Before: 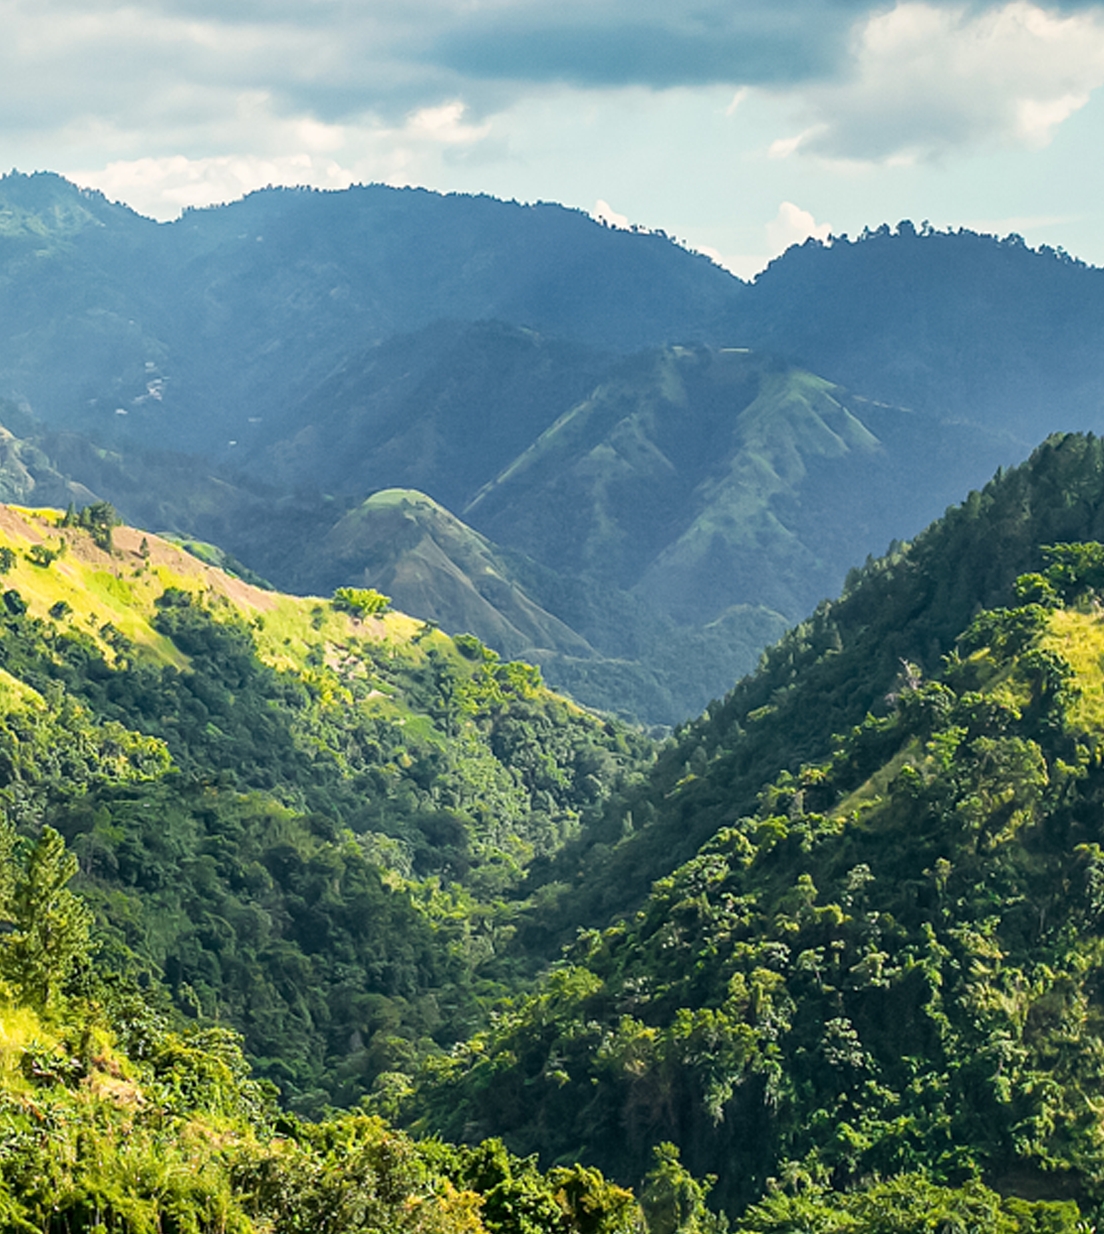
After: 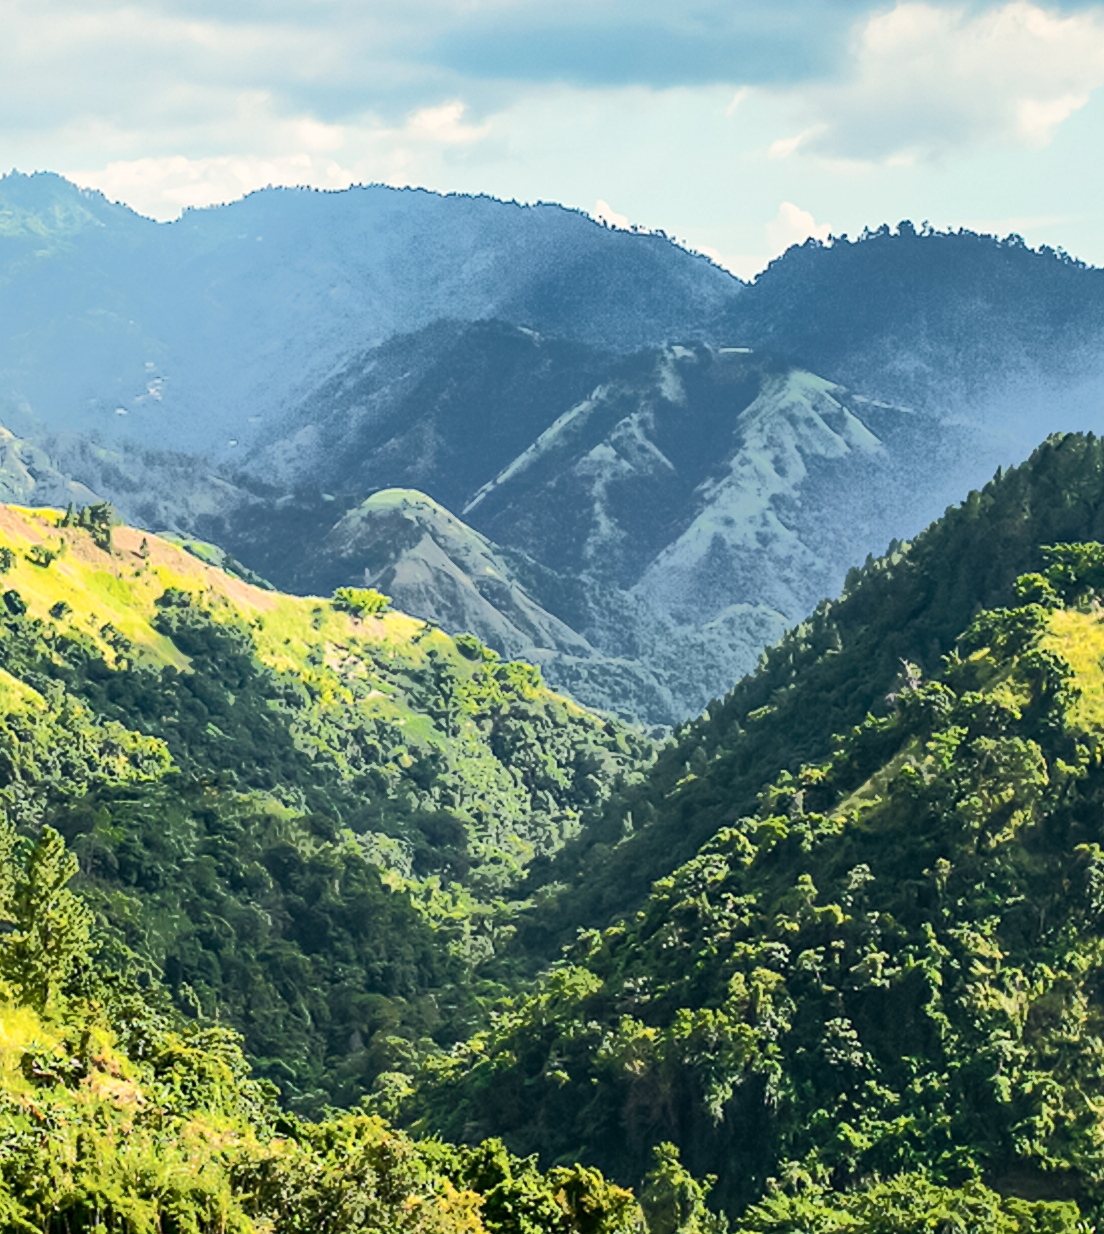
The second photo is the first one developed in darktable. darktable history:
tone curve: curves: ch0 [(0, 0) (0.003, 0.003) (0.011, 0.011) (0.025, 0.024) (0.044, 0.043) (0.069, 0.067) (0.1, 0.096) (0.136, 0.131) (0.177, 0.171) (0.224, 0.216) (0.277, 0.267) (0.335, 0.323) (0.399, 0.384) (0.468, 0.451) (0.543, 0.678) (0.623, 0.734) (0.709, 0.795) (0.801, 0.859) (0.898, 0.928) (1, 1)], color space Lab, independent channels, preserve colors none
